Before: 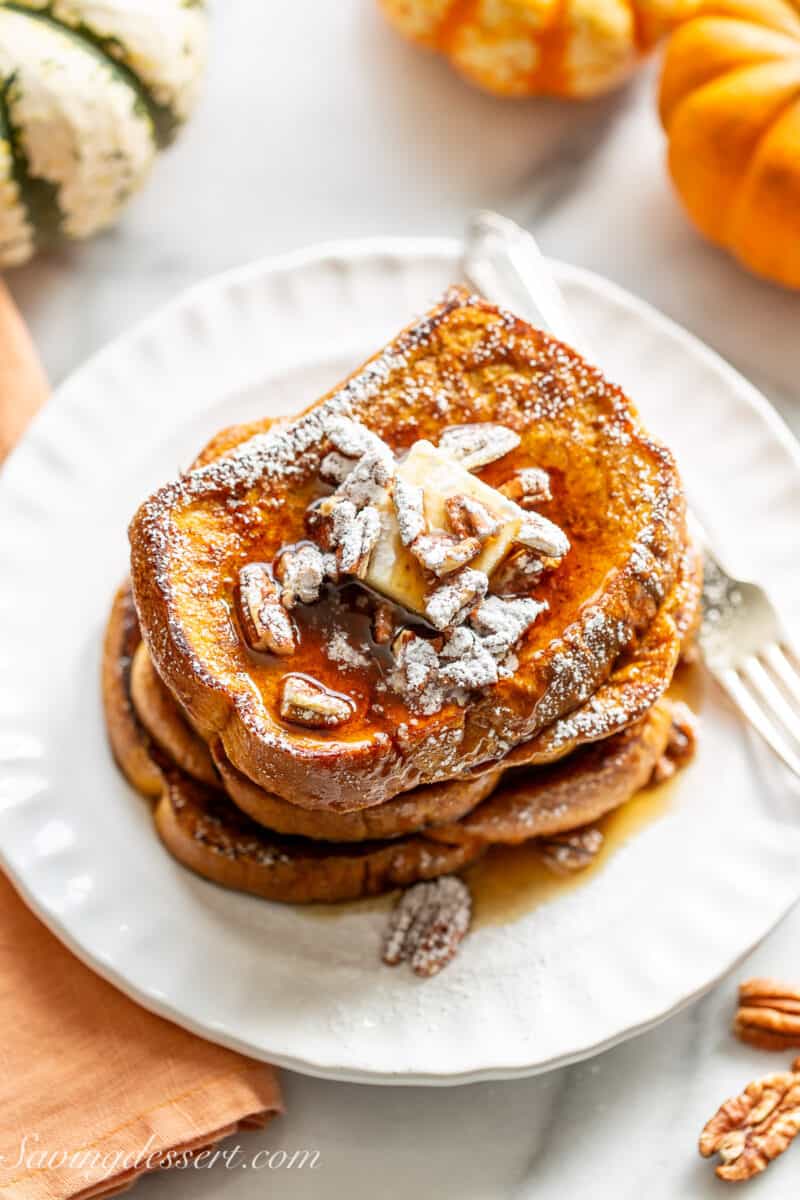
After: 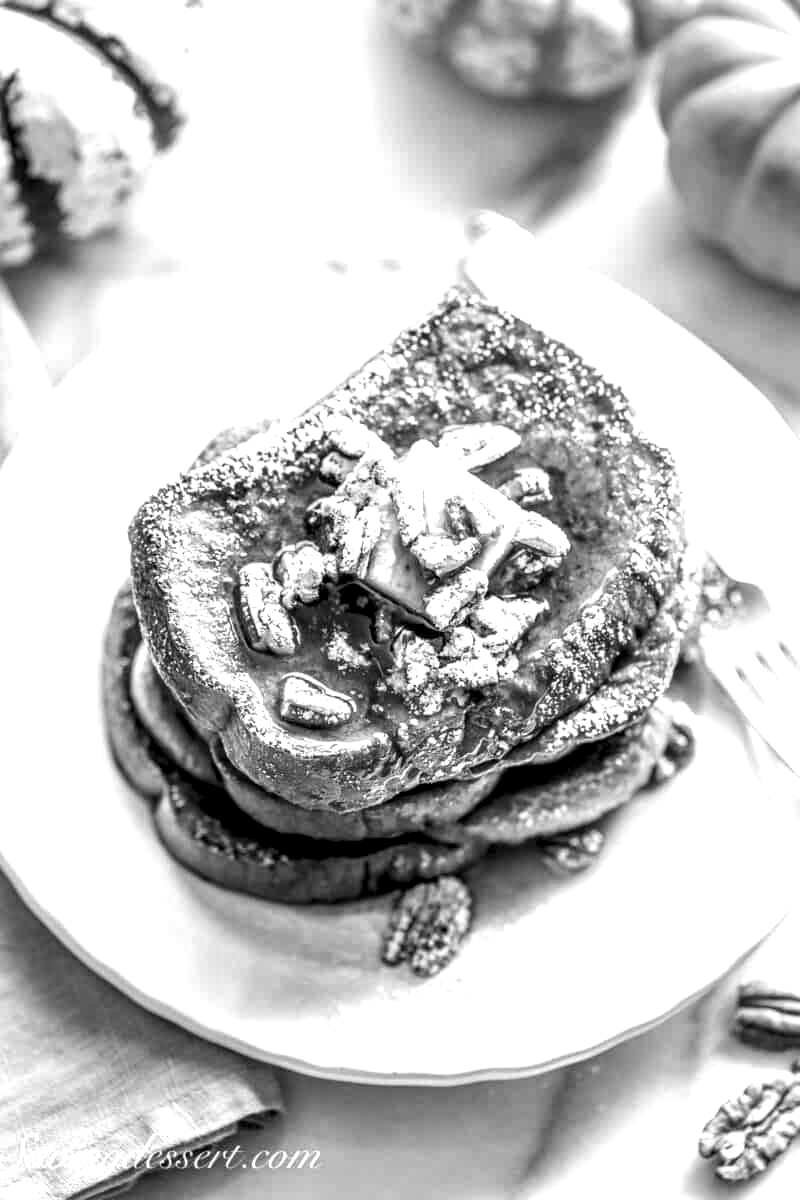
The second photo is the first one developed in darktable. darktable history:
exposure: black level correction 0, exposure 0.5 EV, compensate highlight preservation false
monochrome: a 16.06, b 15.48, size 1
local contrast: highlights 65%, shadows 54%, detail 169%, midtone range 0.514
